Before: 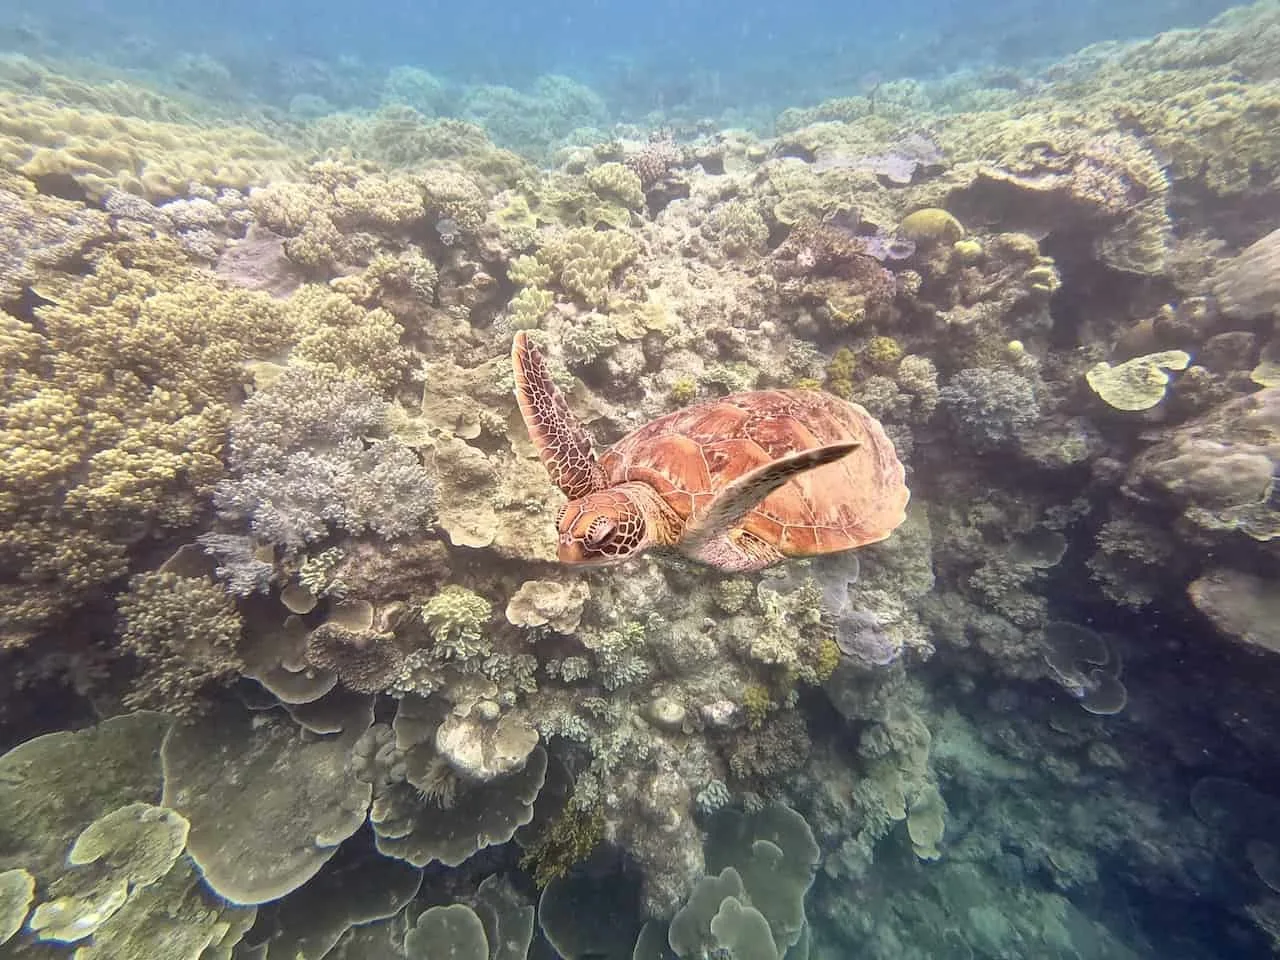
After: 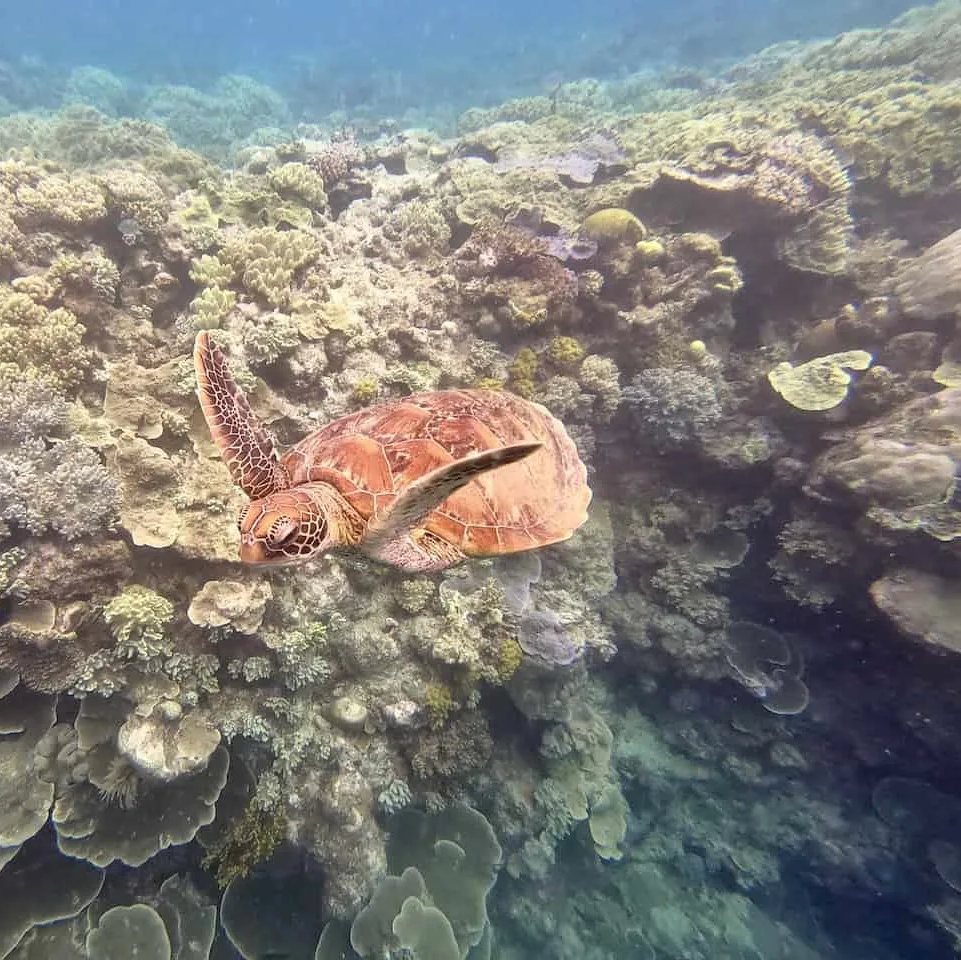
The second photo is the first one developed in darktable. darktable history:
crop and rotate: left 24.859%
shadows and highlights: shadows 32.32, highlights -32.63, highlights color adjustment 78.03%, soften with gaussian
